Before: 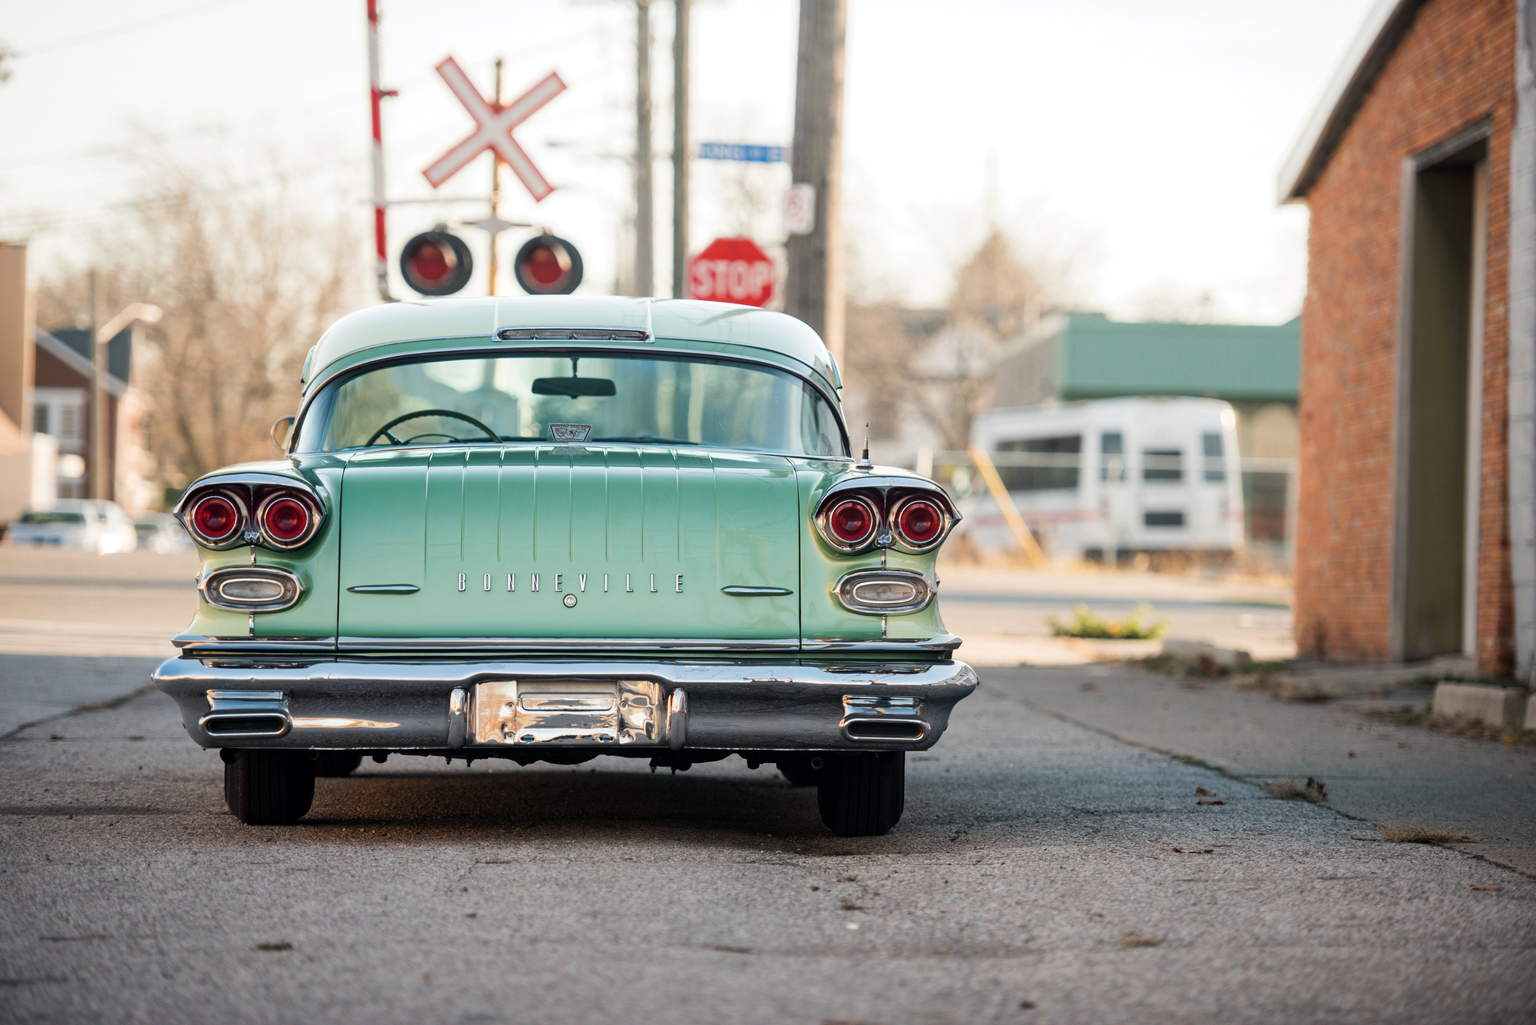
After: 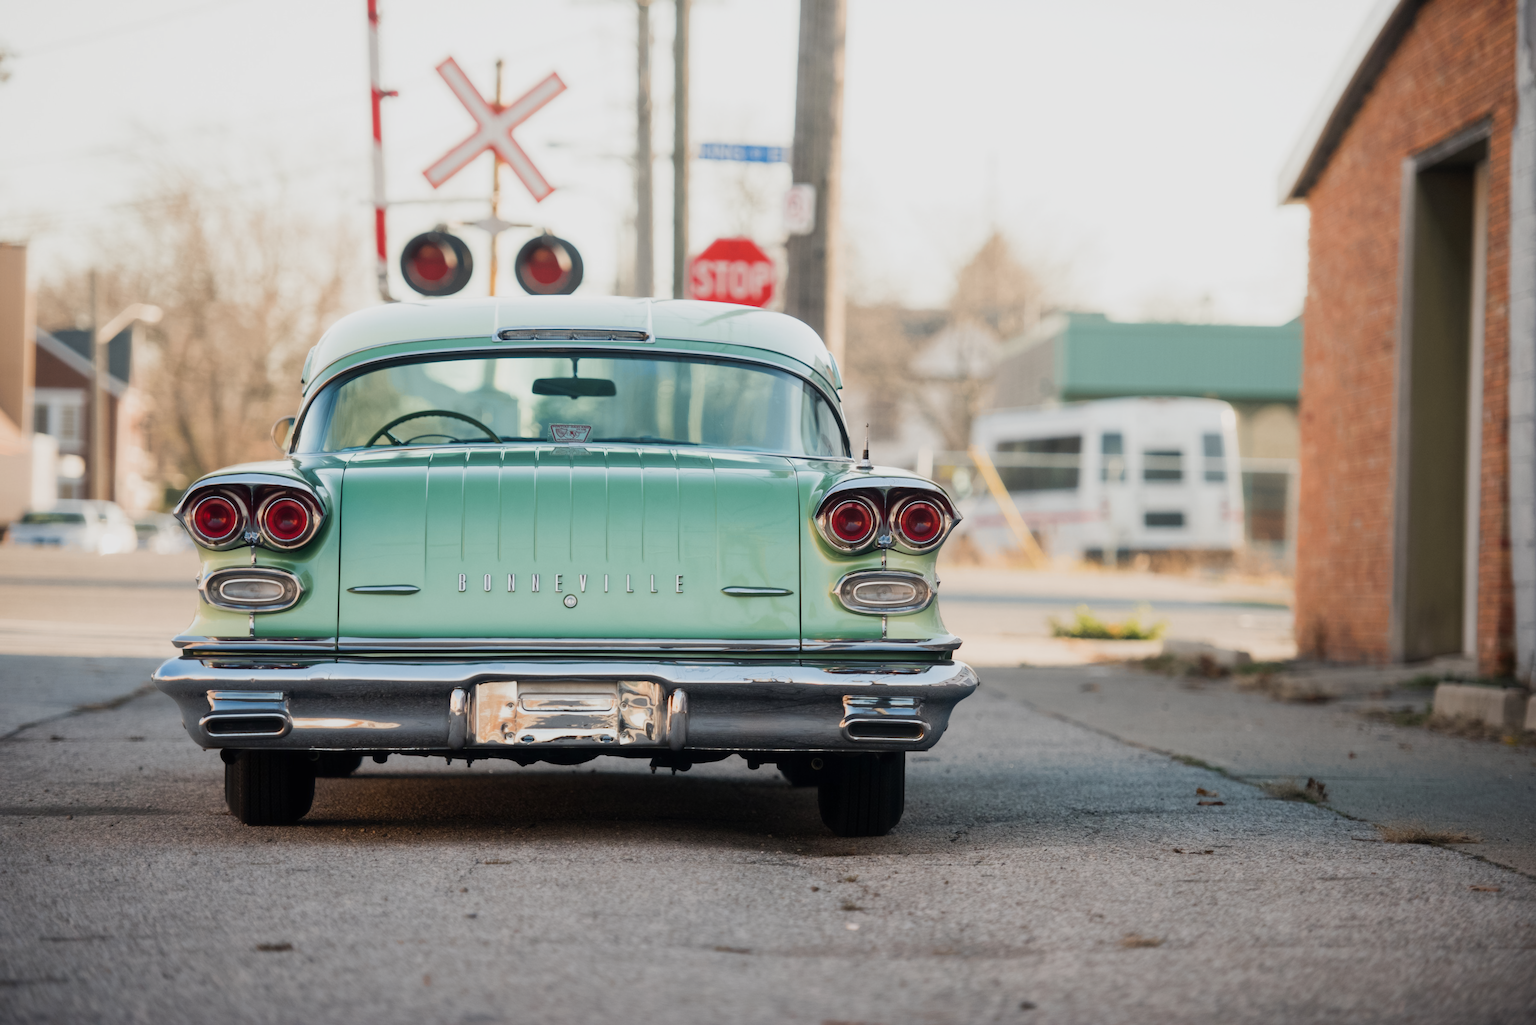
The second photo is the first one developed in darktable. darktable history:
contrast equalizer: octaves 7, y [[0.502, 0.505, 0.512, 0.529, 0.564, 0.588], [0.5 ×6], [0.502, 0.505, 0.512, 0.529, 0.564, 0.588], [0, 0.001, 0.001, 0.004, 0.008, 0.011], [0, 0.001, 0.001, 0.004, 0.008, 0.011]], mix -1
raw chromatic aberrations: on, module defaults
denoise (profiled): strength 1.2, preserve shadows 1.8, a [-1, 0, 0], y [[0.5 ×7] ×4, [0 ×7], [0.5 ×7]], compensate highlight preservation false
sigmoid "neutral gray": contrast 1.22, skew 0.65
